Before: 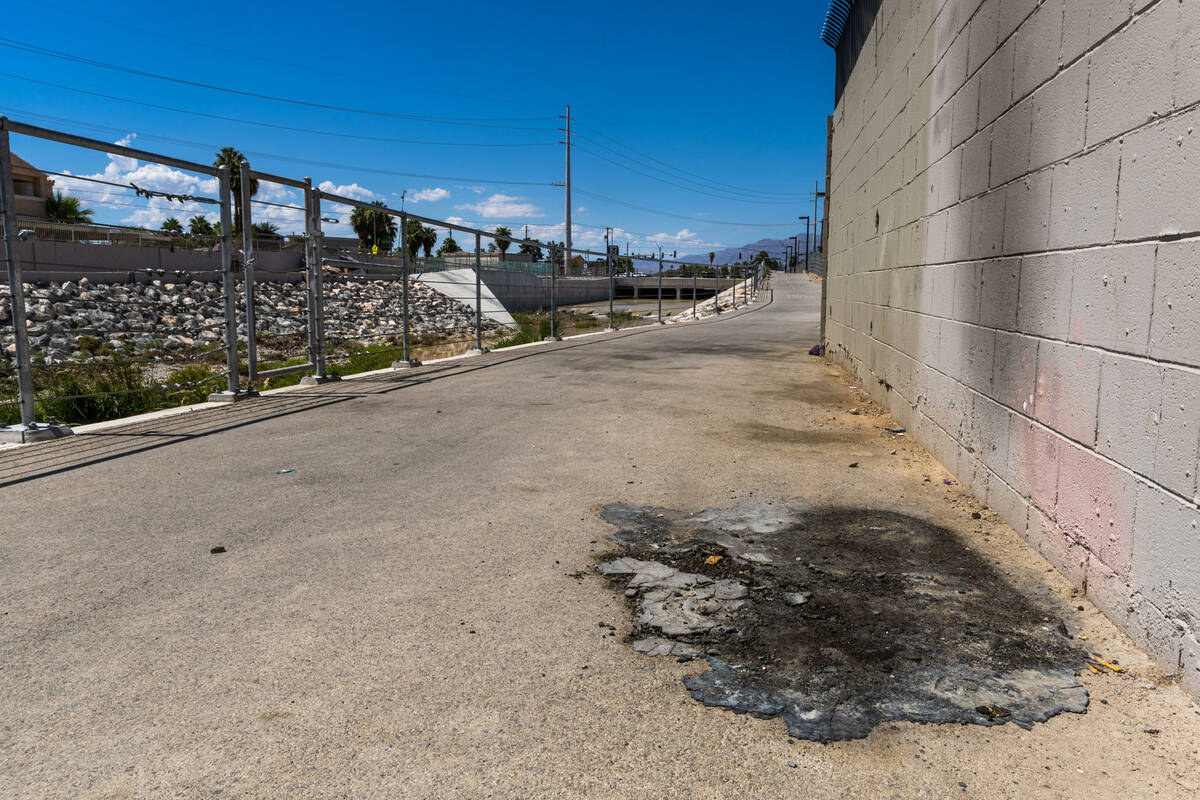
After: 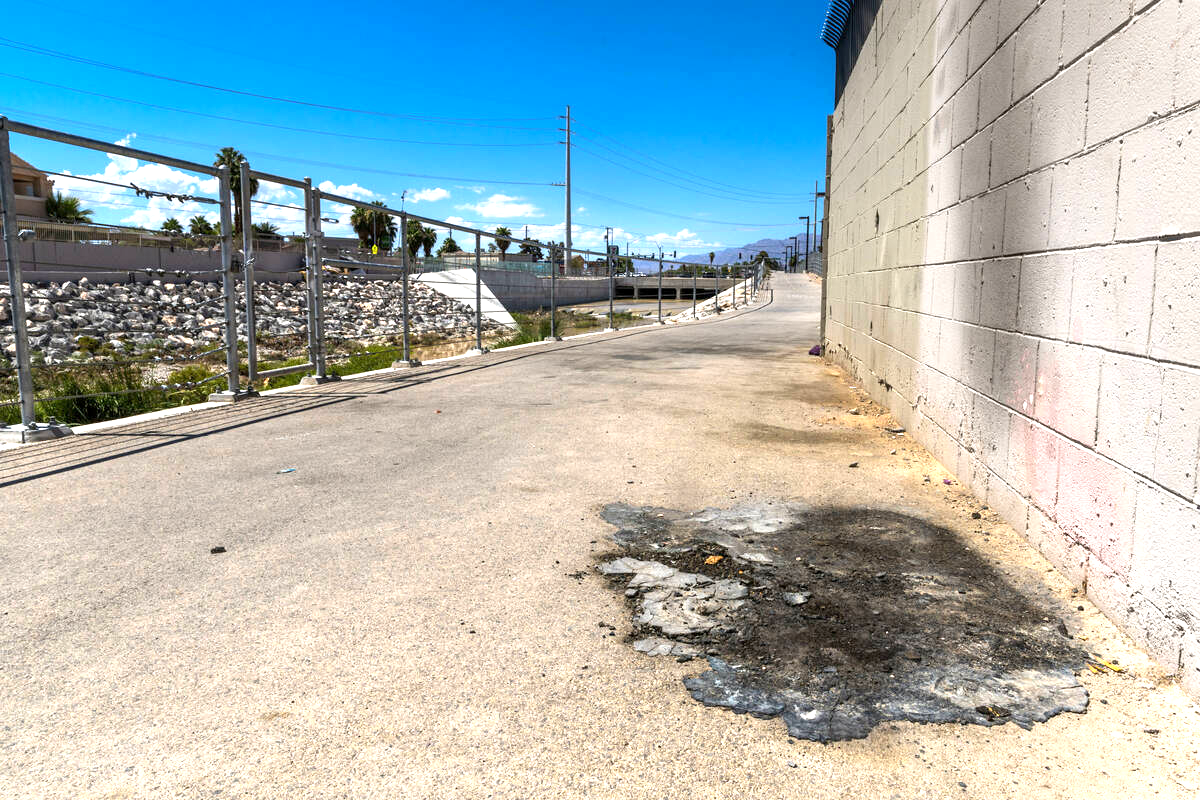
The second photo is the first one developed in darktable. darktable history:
exposure: black level correction 0.001, exposure 1.129 EV, compensate exposure bias true, compensate highlight preservation false
